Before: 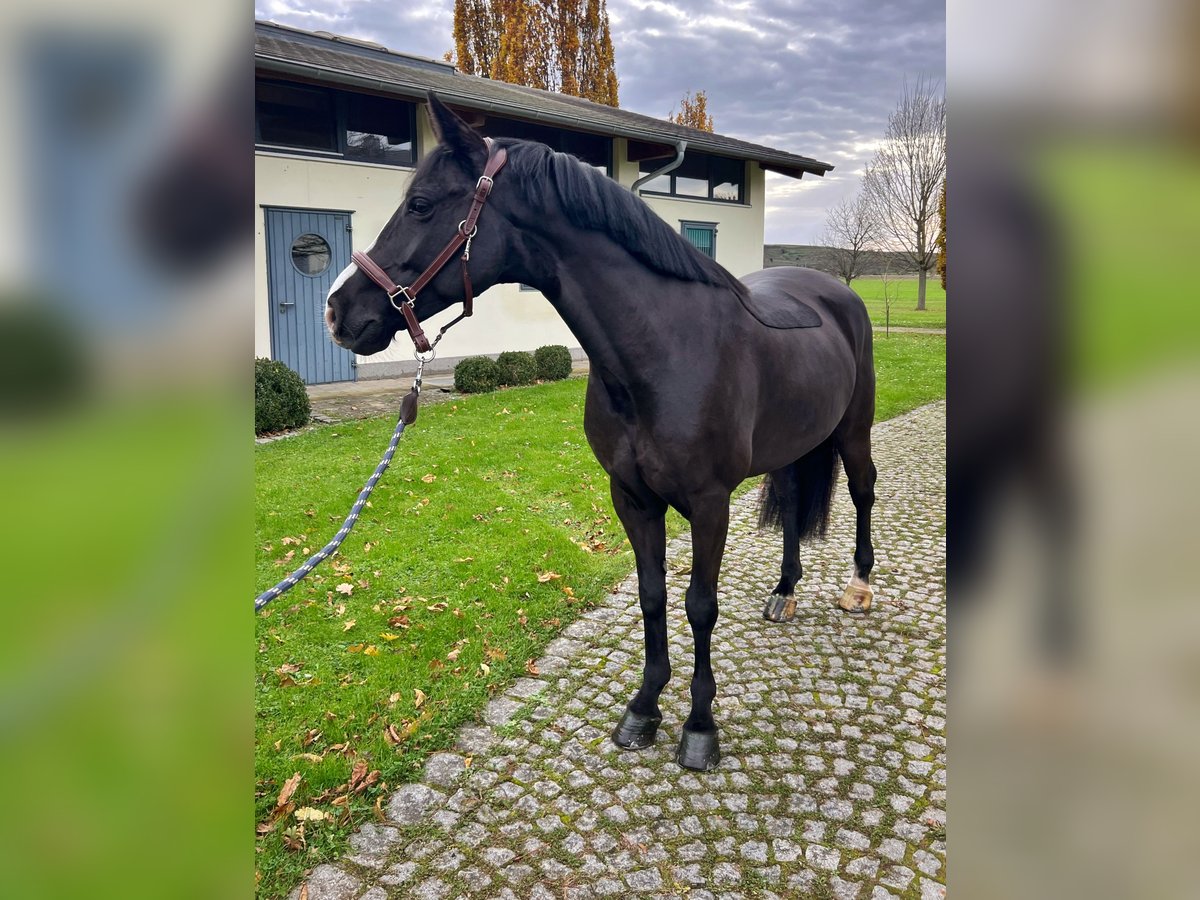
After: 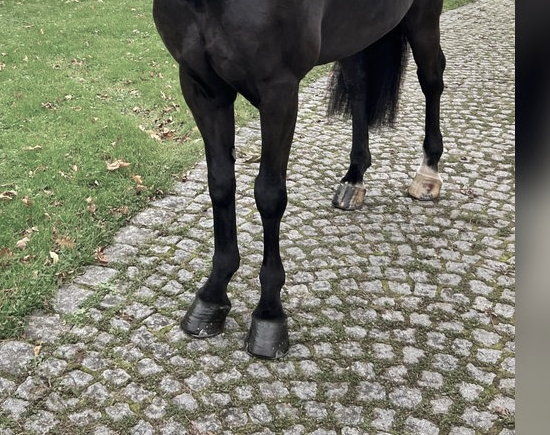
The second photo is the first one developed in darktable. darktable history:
color balance rgb: linear chroma grading › global chroma -16.06%, perceptual saturation grading › global saturation -32.85%, global vibrance -23.56%
crop: left 35.976%, top 45.819%, right 18.162%, bottom 5.807%
